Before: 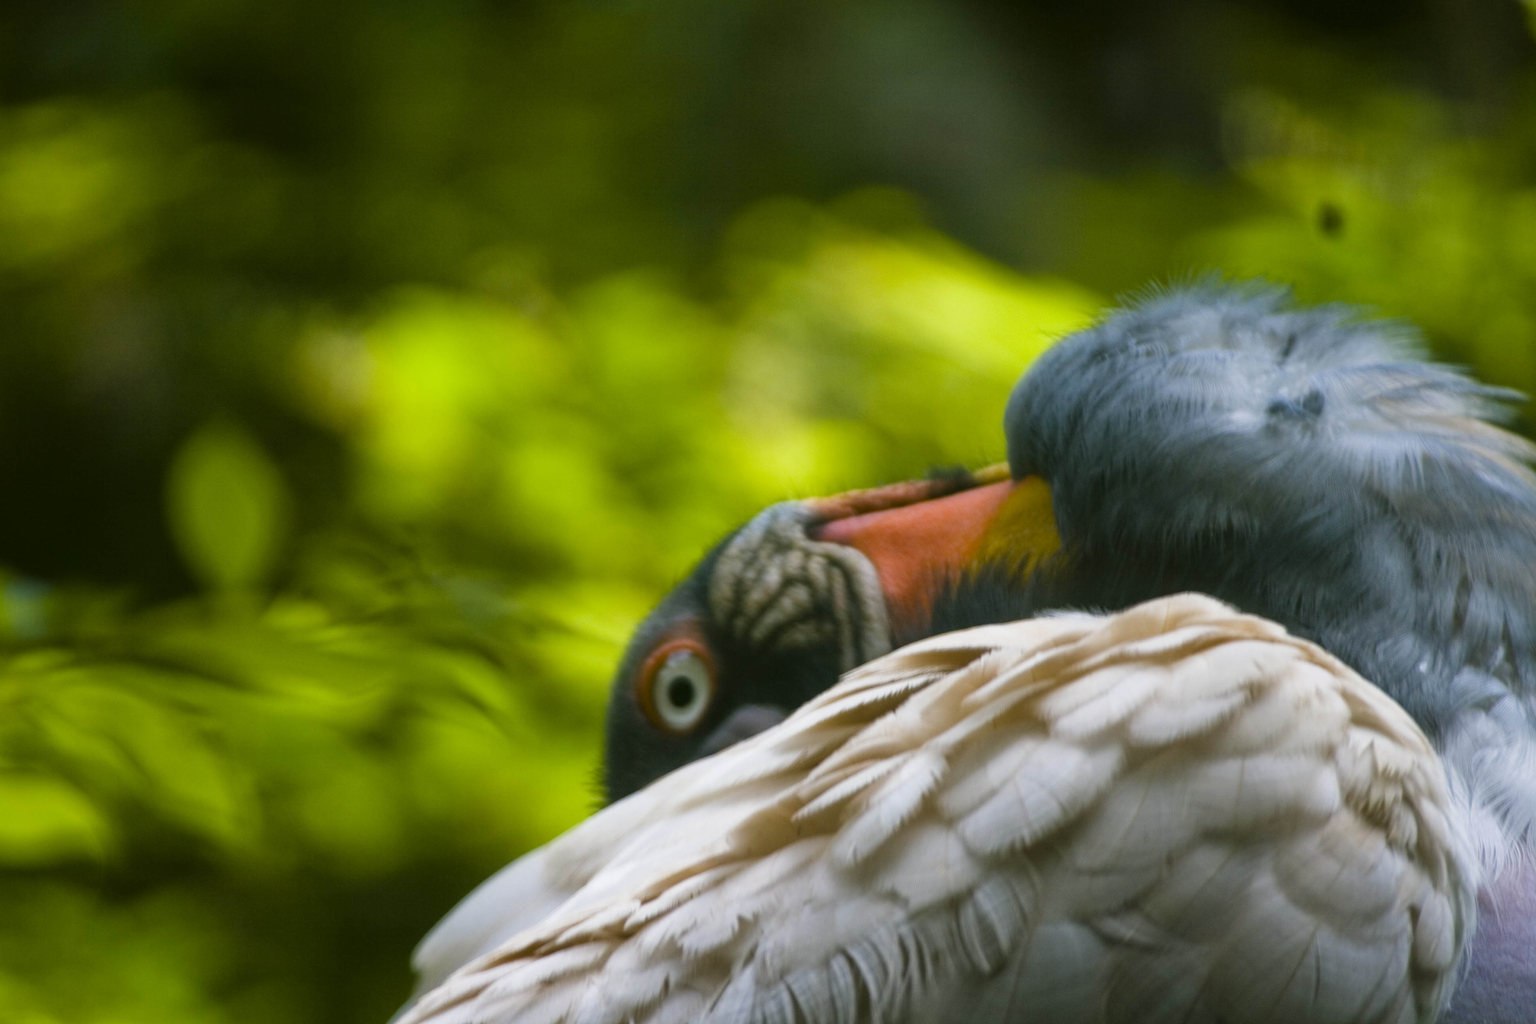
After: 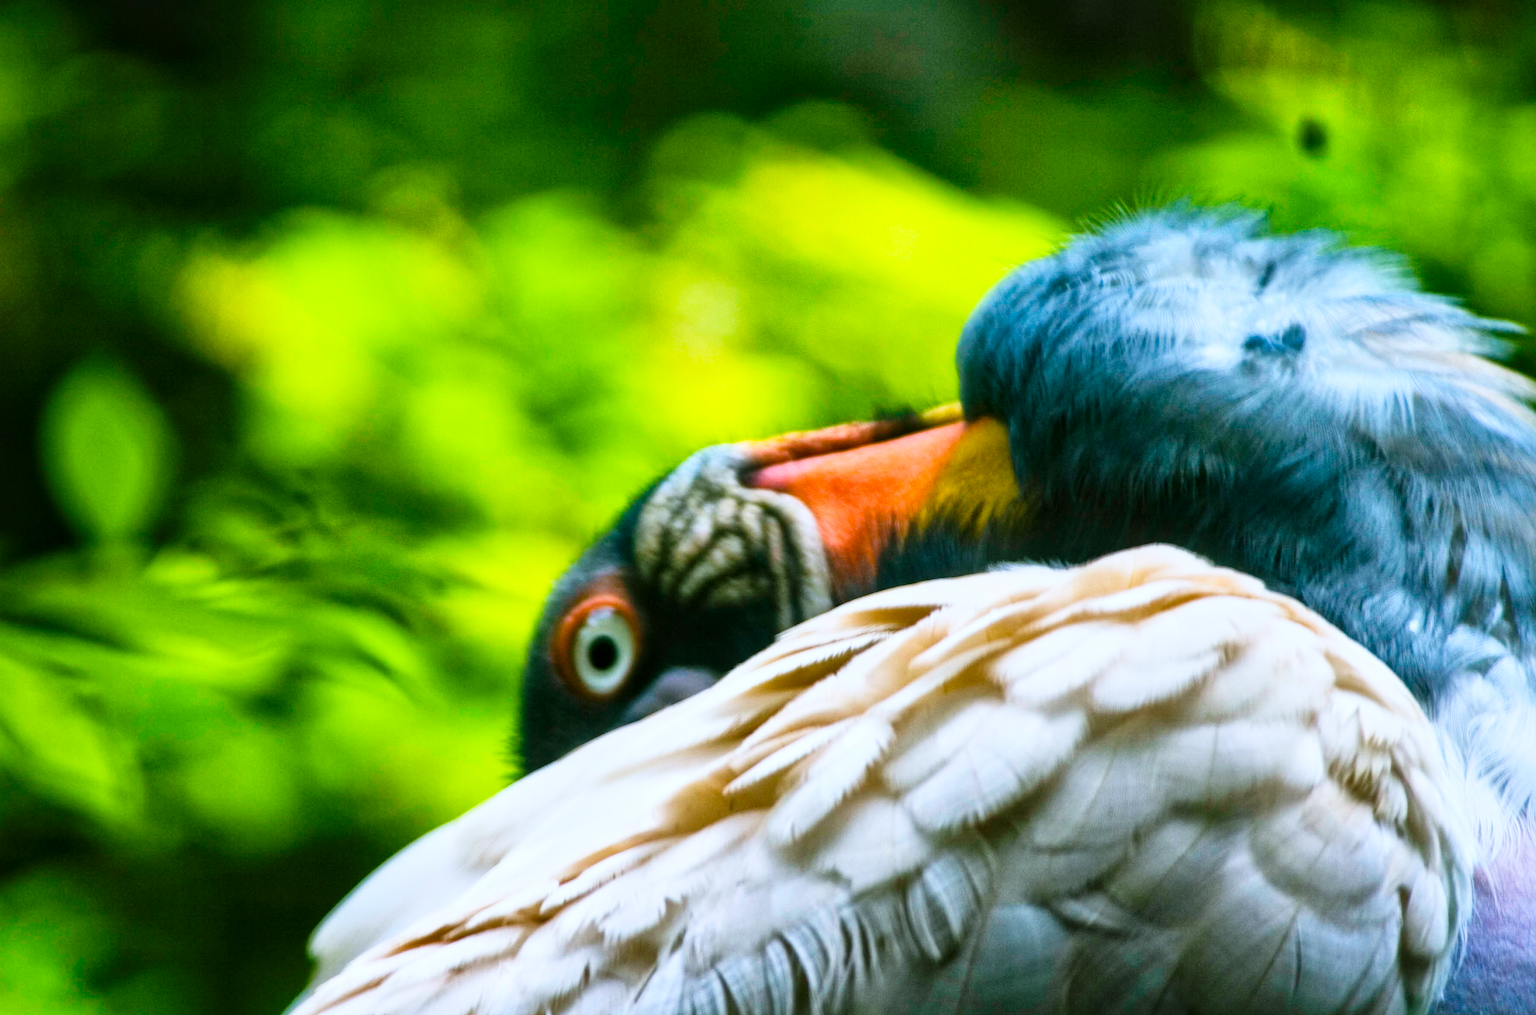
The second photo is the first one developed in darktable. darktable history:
contrast brightness saturation: contrast 0.245, brightness 0.251, saturation 0.376
tone curve: curves: ch0 [(0, 0.011) (0.053, 0.026) (0.174, 0.115) (0.416, 0.417) (0.697, 0.758) (0.852, 0.902) (0.991, 0.981)]; ch1 [(0, 0) (0.264, 0.22) (0.407, 0.373) (0.463, 0.457) (0.492, 0.5) (0.512, 0.511) (0.54, 0.543) (0.585, 0.617) (0.659, 0.686) (0.78, 0.8) (1, 1)]; ch2 [(0, 0) (0.438, 0.449) (0.473, 0.469) (0.503, 0.5) (0.523, 0.534) (0.562, 0.591) (0.612, 0.627) (0.701, 0.707) (1, 1)], preserve colors none
local contrast: mode bilateral grid, contrast 20, coarseness 49, detail 141%, midtone range 0.2
color calibration: x 0.37, y 0.382, temperature 4314.08 K
crop and rotate: left 8.512%, top 9.26%
